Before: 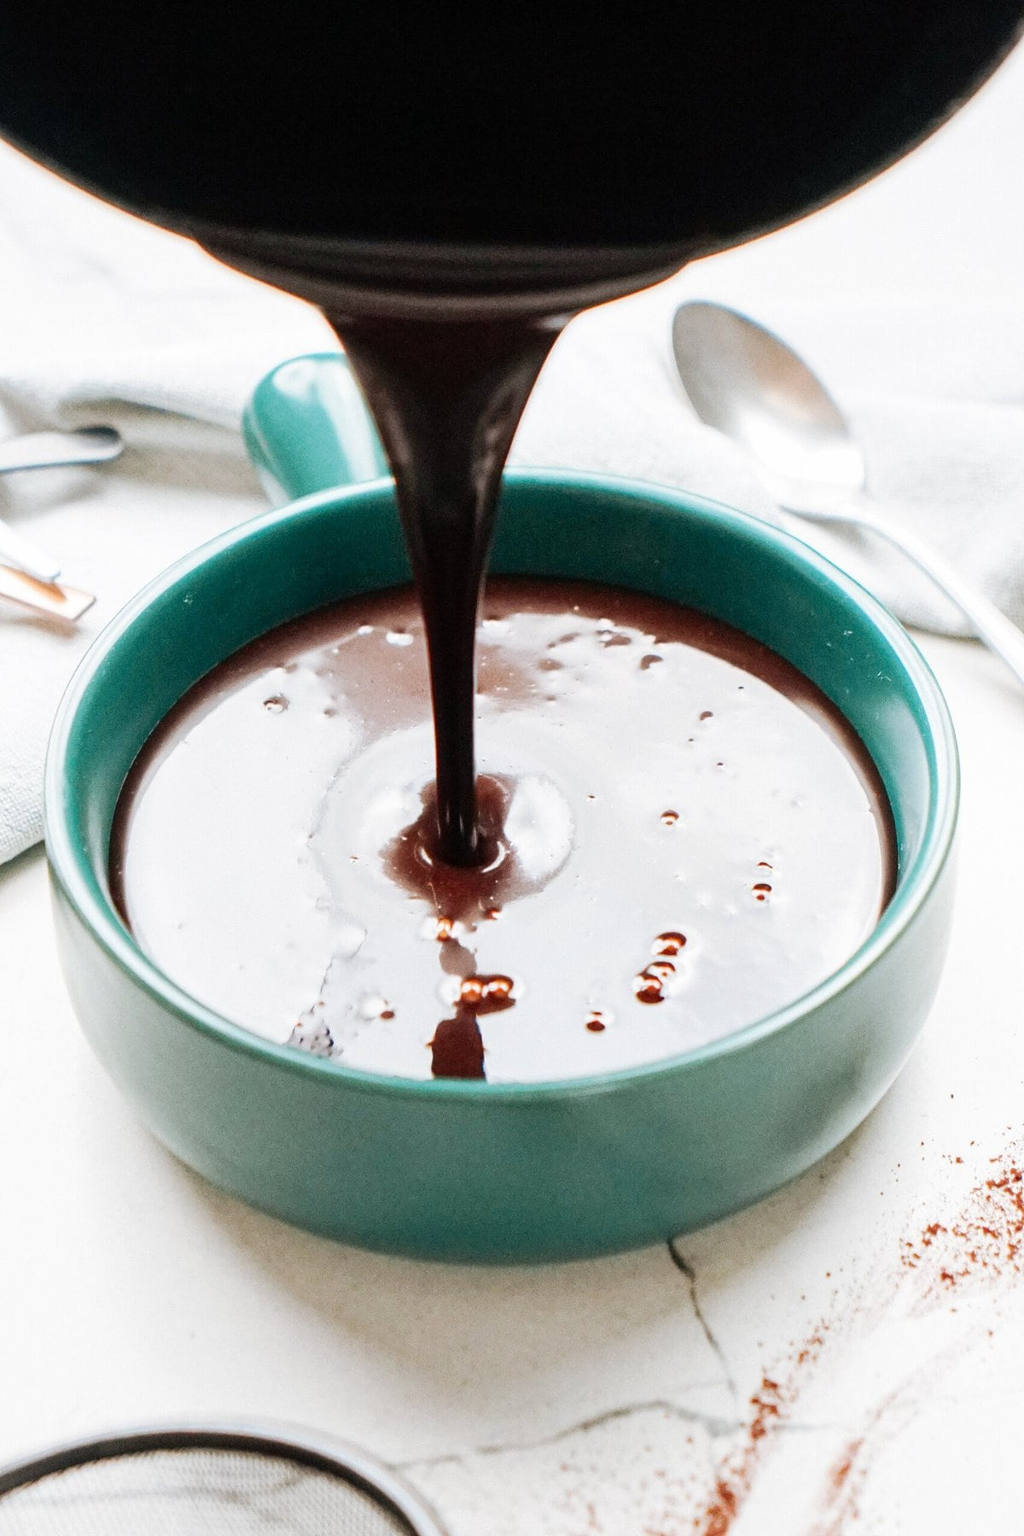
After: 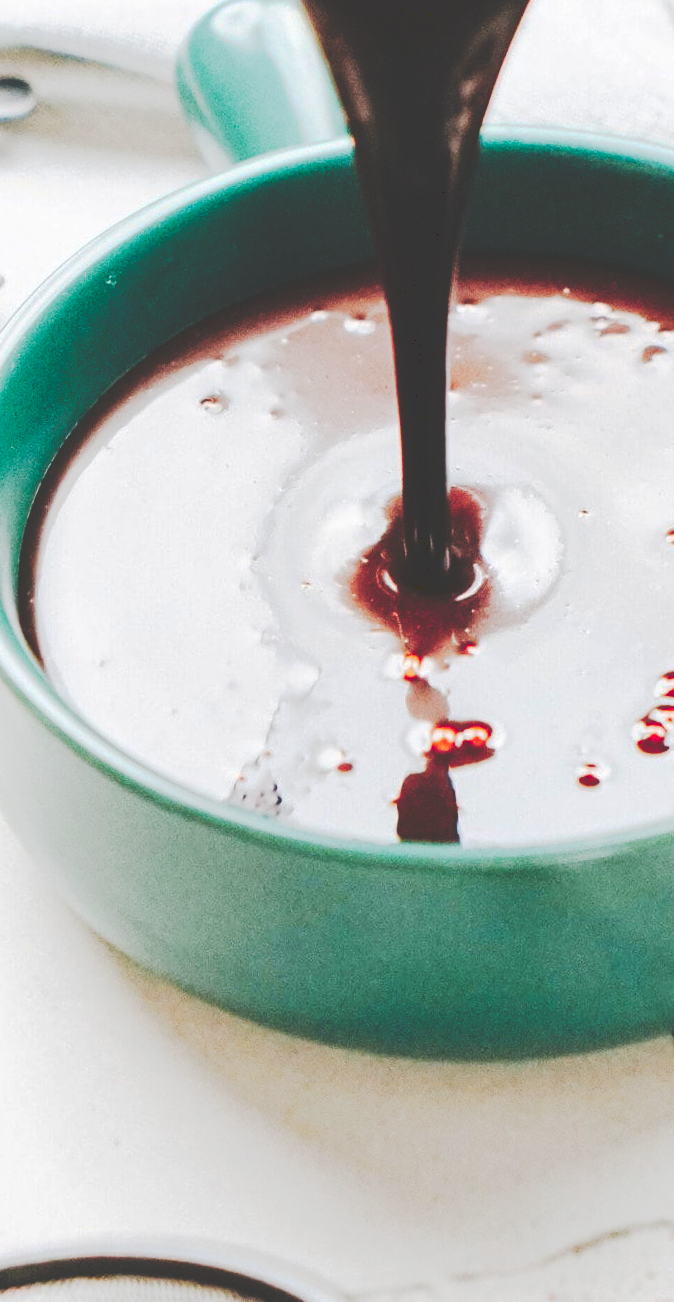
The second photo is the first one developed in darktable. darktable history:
crop: left 9.098%, top 23.462%, right 34.698%, bottom 4.183%
tone curve: curves: ch0 [(0, 0) (0.003, 0.219) (0.011, 0.219) (0.025, 0.223) (0.044, 0.226) (0.069, 0.232) (0.1, 0.24) (0.136, 0.245) (0.177, 0.257) (0.224, 0.281) (0.277, 0.324) (0.335, 0.392) (0.399, 0.484) (0.468, 0.585) (0.543, 0.672) (0.623, 0.741) (0.709, 0.788) (0.801, 0.835) (0.898, 0.878) (1, 1)], preserve colors none
color zones: curves: ch1 [(0.24, 0.629) (0.75, 0.5)]; ch2 [(0.255, 0.454) (0.745, 0.491)]
